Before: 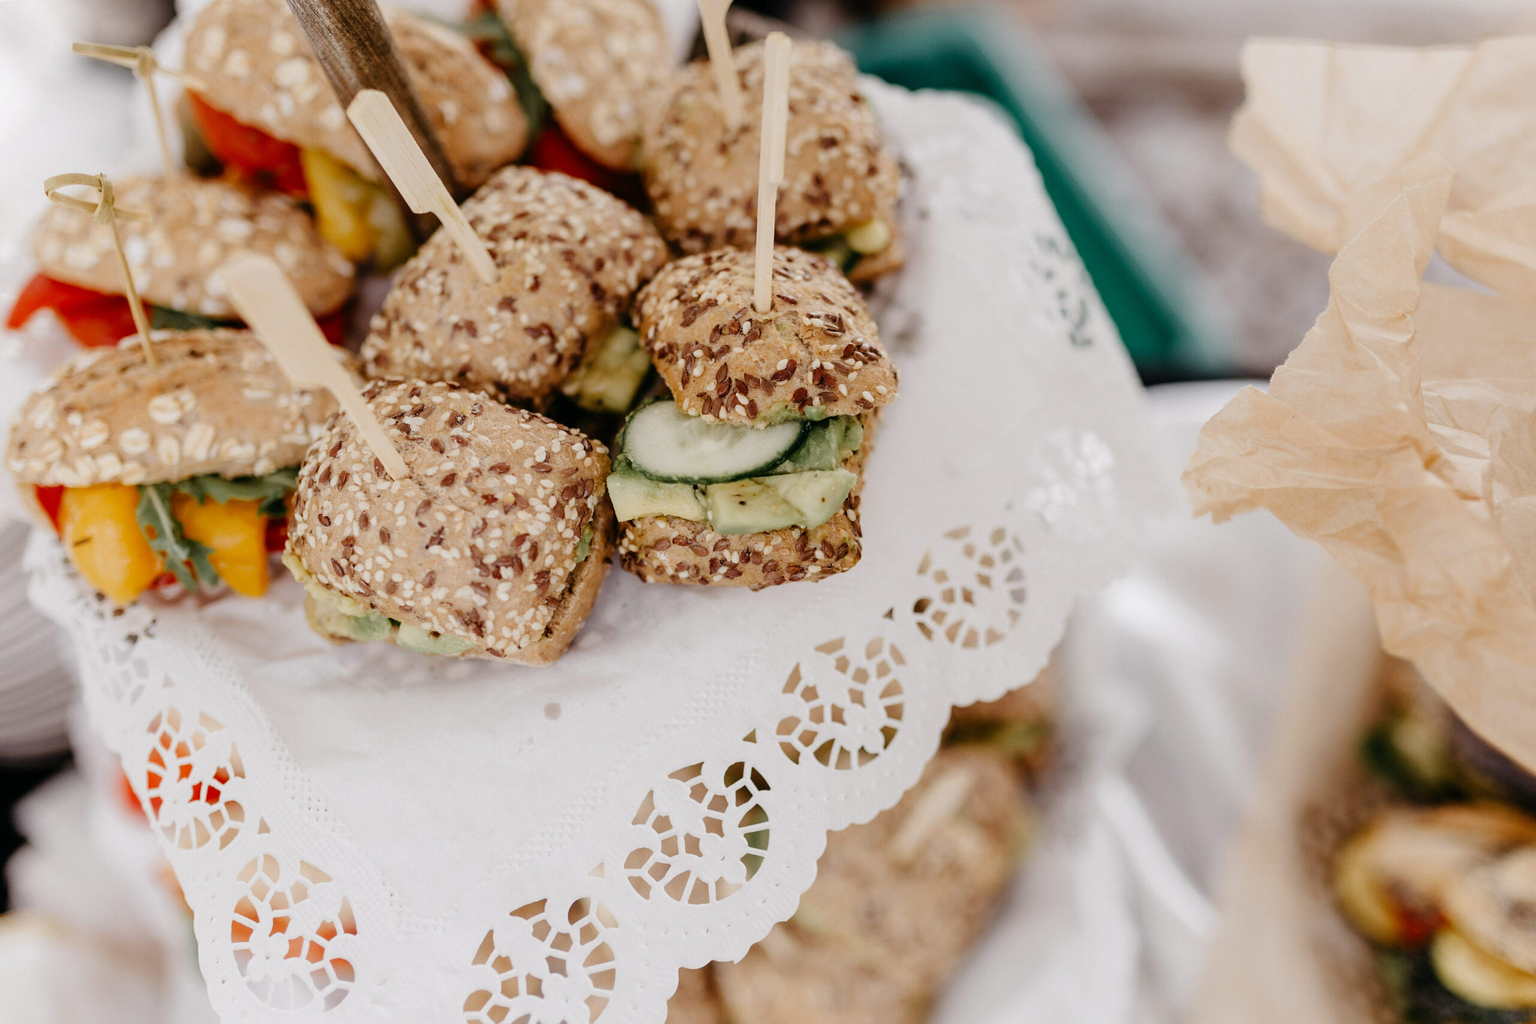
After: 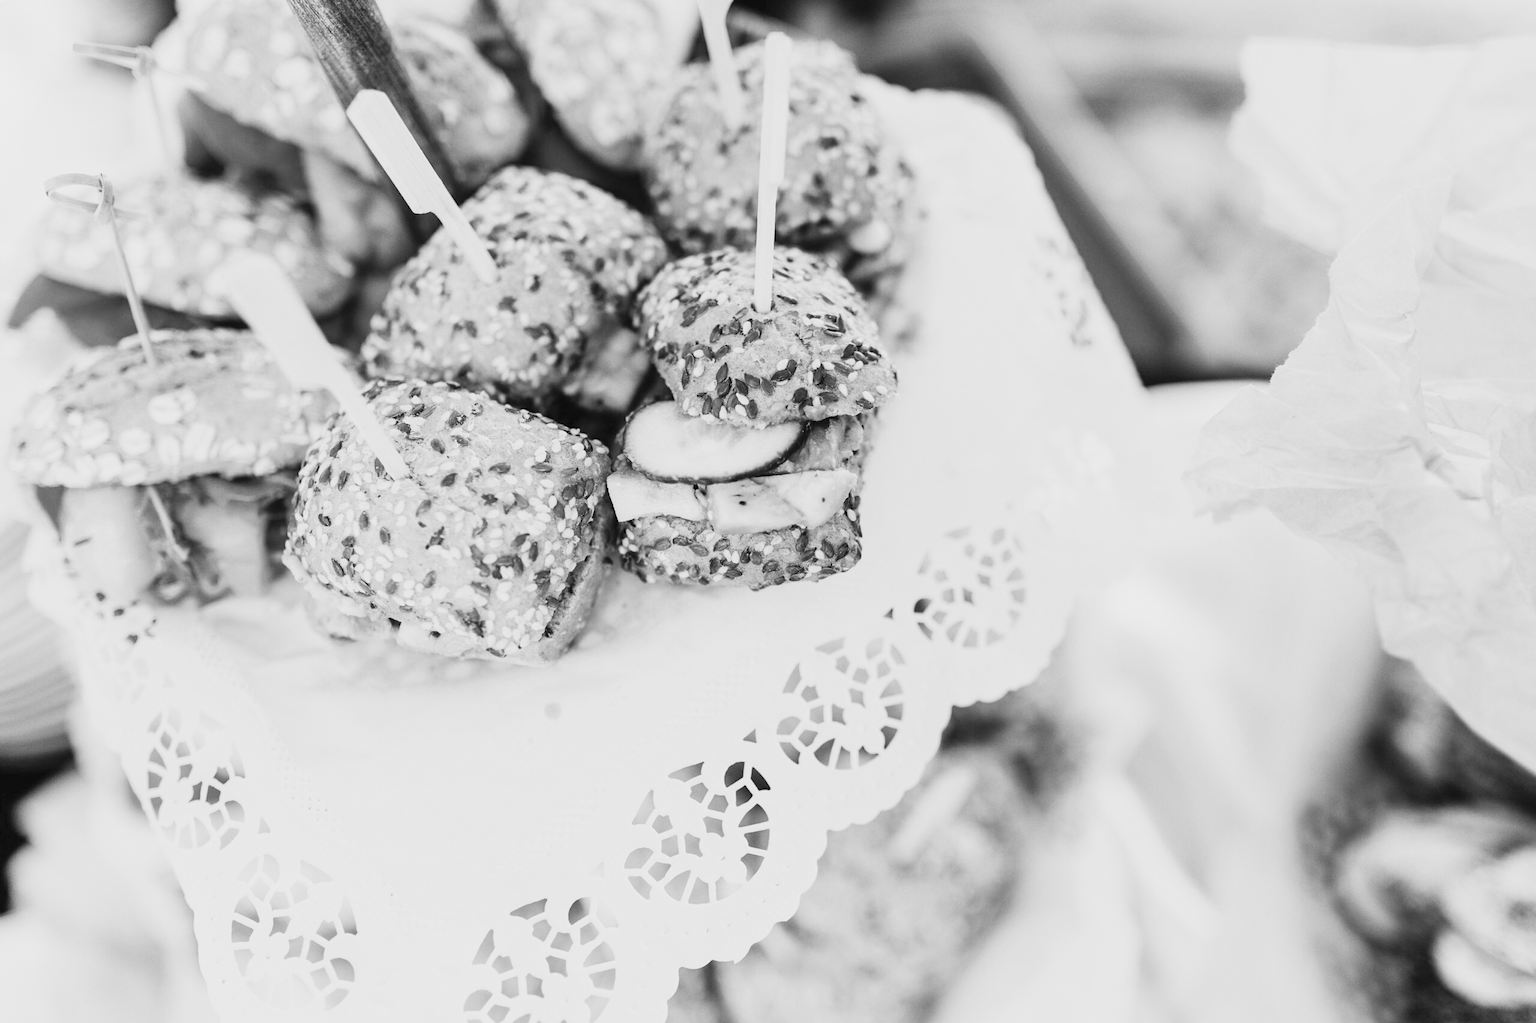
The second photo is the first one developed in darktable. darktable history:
base curve: curves: ch0 [(0, 0) (0.303, 0.277) (1, 1)]
white balance: red 0.986, blue 1.01
contrast brightness saturation: contrast 0.39, brightness 0.53
monochrome: a -71.75, b 75.82
